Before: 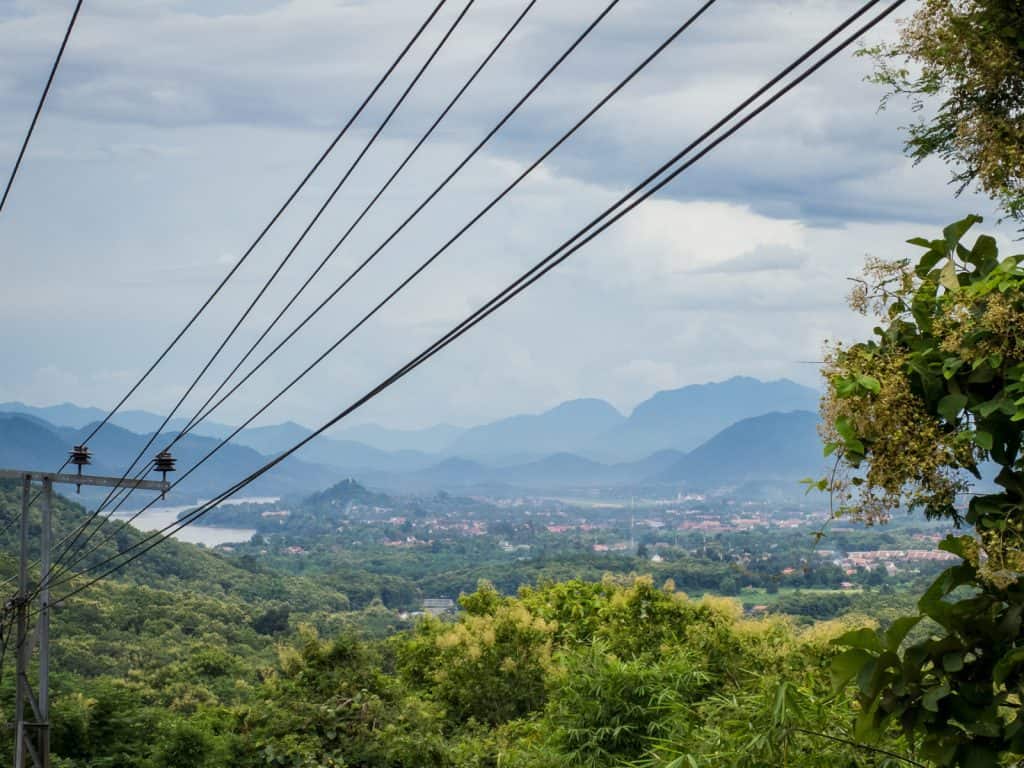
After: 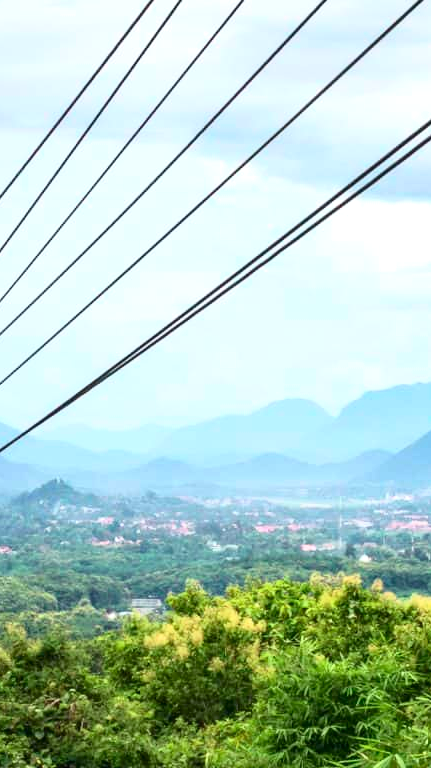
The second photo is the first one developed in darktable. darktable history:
tone curve: curves: ch0 [(0, 0.01) (0.037, 0.032) (0.131, 0.108) (0.275, 0.258) (0.483, 0.512) (0.61, 0.661) (0.696, 0.76) (0.792, 0.867) (0.911, 0.955) (0.997, 0.995)]; ch1 [(0, 0) (0.308, 0.268) (0.425, 0.383) (0.503, 0.502) (0.529, 0.543) (0.706, 0.754) (0.869, 0.907) (1, 1)]; ch2 [(0, 0) (0.228, 0.196) (0.336, 0.315) (0.399, 0.403) (0.485, 0.487) (0.502, 0.502) (0.525, 0.523) (0.545, 0.552) (0.587, 0.61) (0.636, 0.654) (0.711, 0.729) (0.855, 0.87) (0.998, 0.977)], color space Lab, independent channels, preserve colors none
exposure: black level correction 0, exposure 0.7 EV, compensate exposure bias true, compensate highlight preservation false
crop: left 28.583%, right 29.231%
